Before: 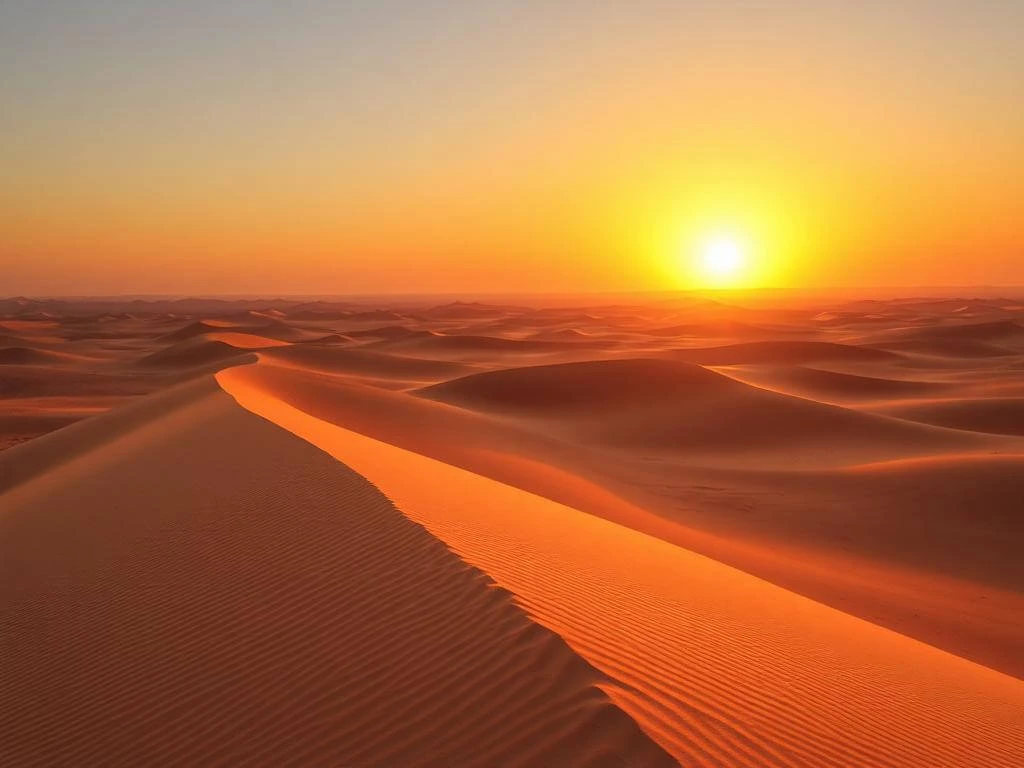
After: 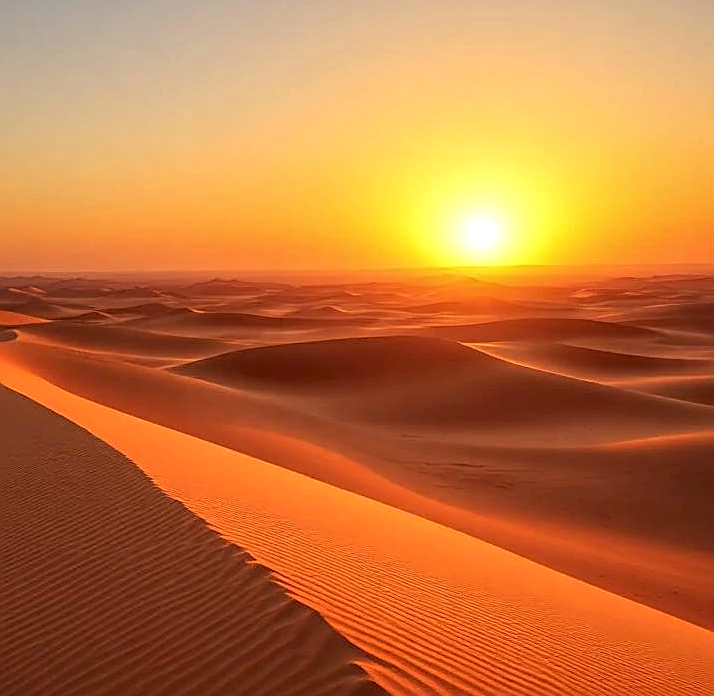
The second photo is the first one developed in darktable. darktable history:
sharpen: amount 0.742
crop and rotate: left 23.588%, top 3.09%, right 6.673%, bottom 6.212%
exposure: black level correction 0.005, exposure 0.015 EV, compensate exposure bias true, compensate highlight preservation false
local contrast: on, module defaults
